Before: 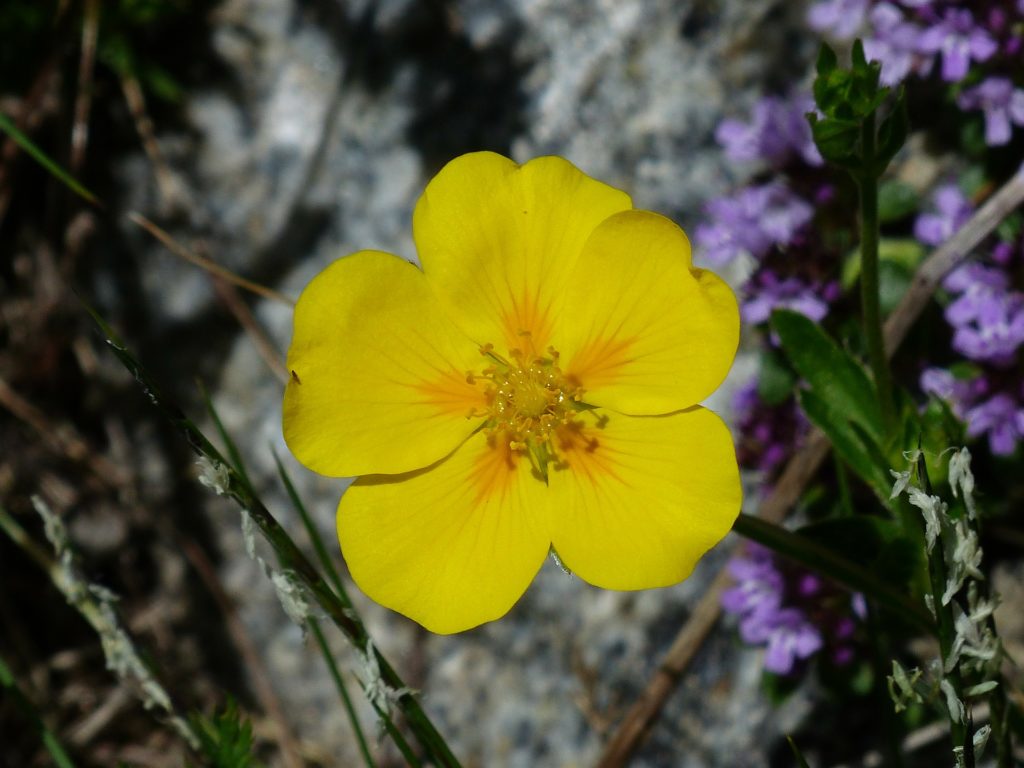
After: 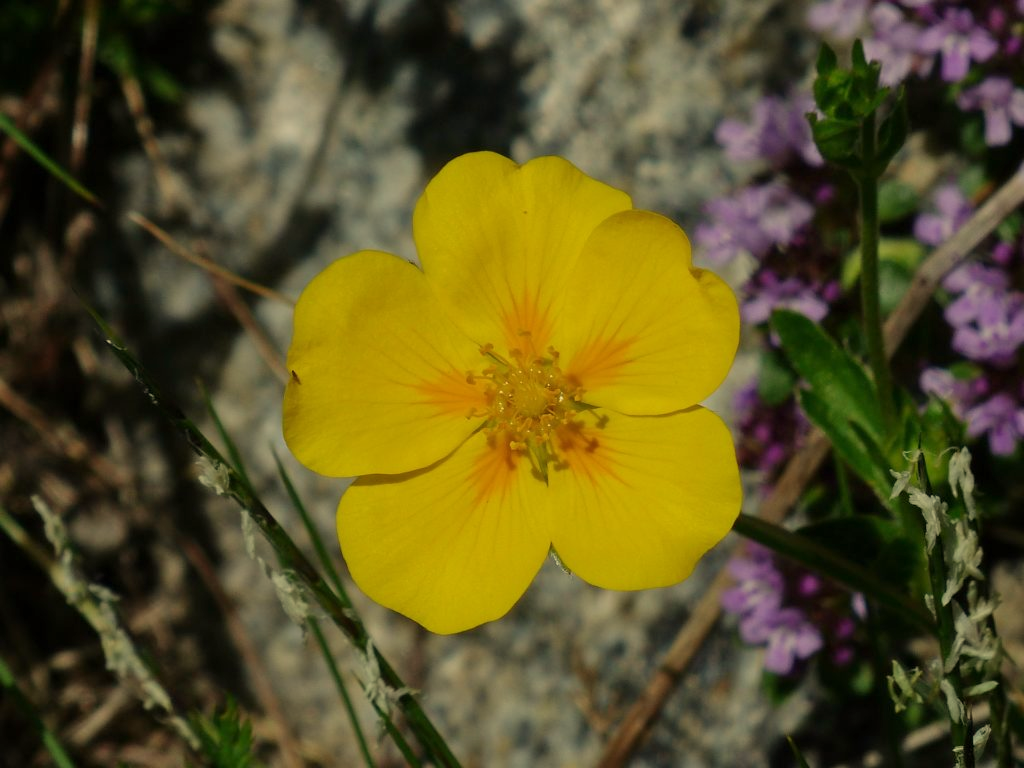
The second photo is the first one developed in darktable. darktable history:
tone equalizer: -8 EV 0.25 EV, -7 EV 0.417 EV, -6 EV 0.417 EV, -5 EV 0.25 EV, -3 EV -0.25 EV, -2 EV -0.417 EV, -1 EV -0.417 EV, +0 EV -0.25 EV, edges refinement/feathering 500, mask exposure compensation -1.57 EV, preserve details guided filter
white balance: red 1.08, blue 0.791
